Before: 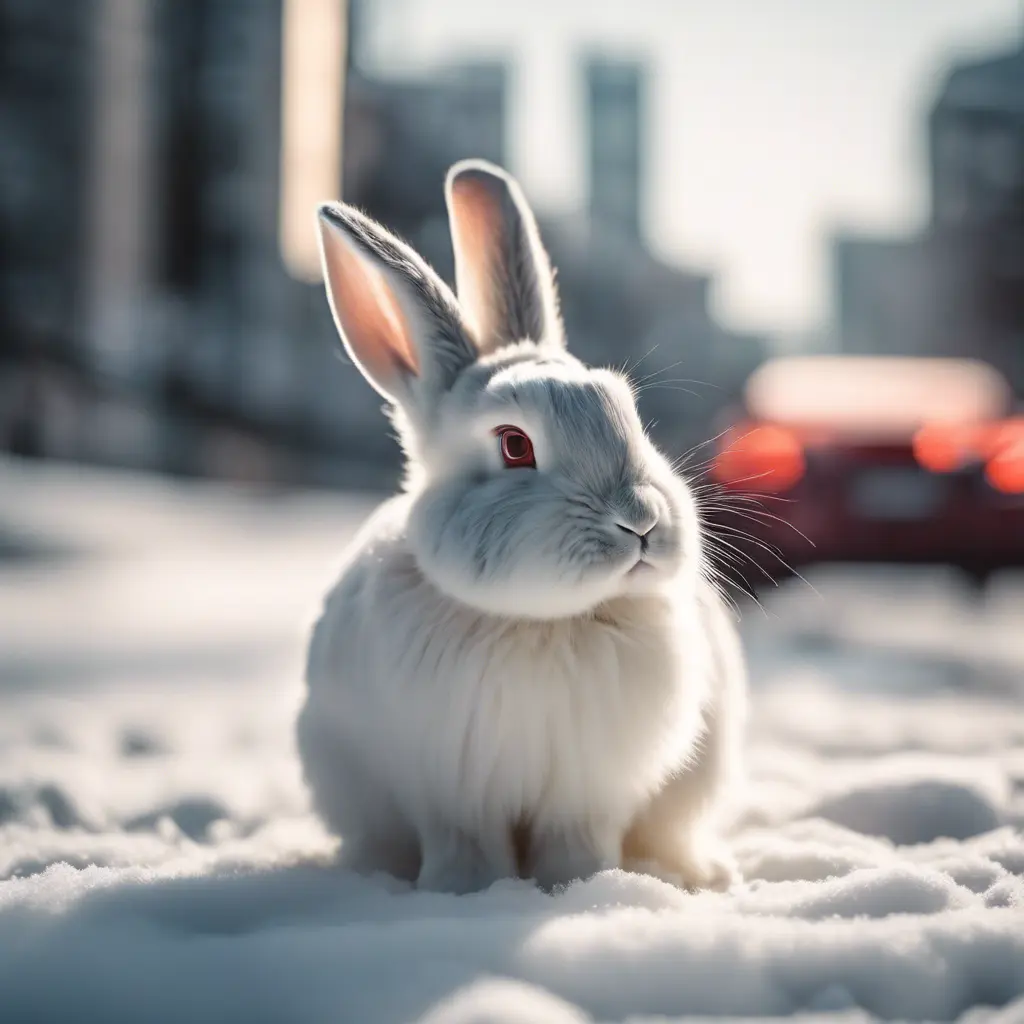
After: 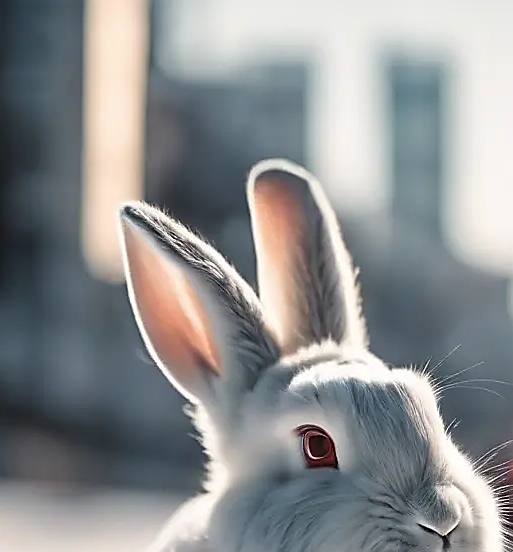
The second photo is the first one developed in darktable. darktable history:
crop: left 19.38%, right 30.426%, bottom 46.001%
sharpen: radius 1.425, amount 1.257, threshold 0.698
